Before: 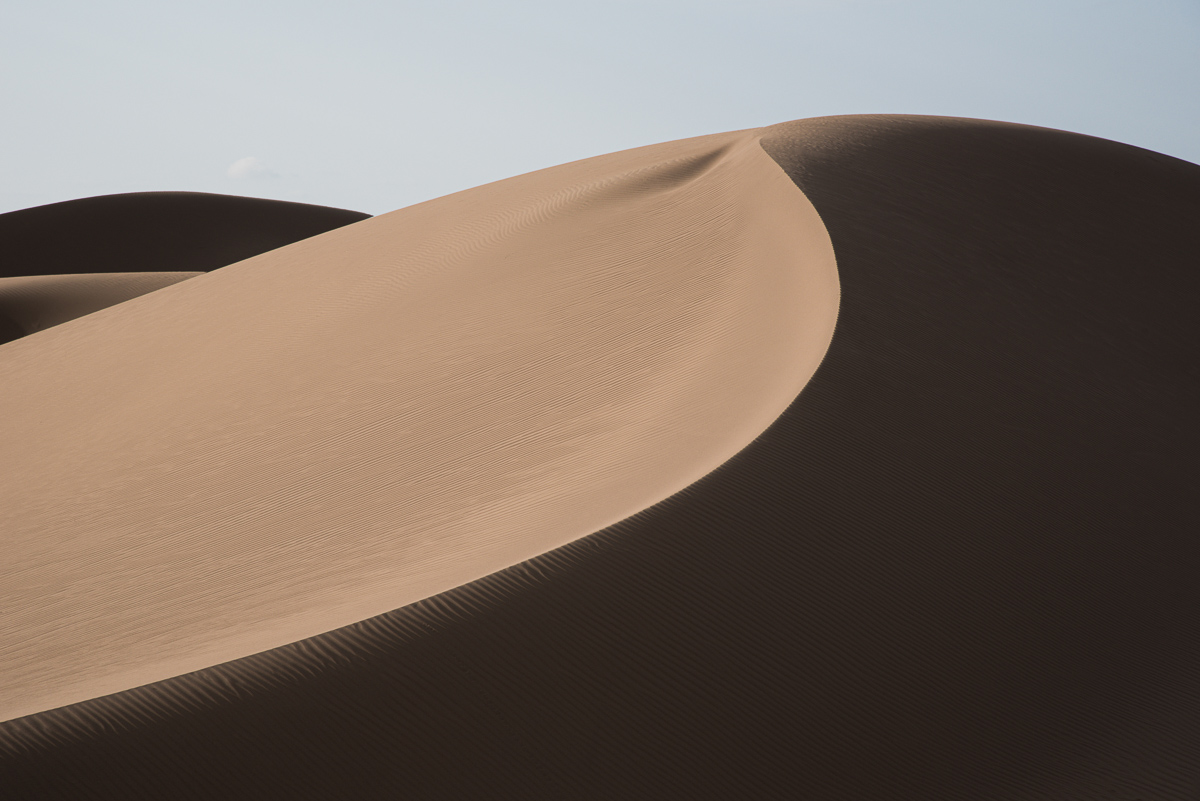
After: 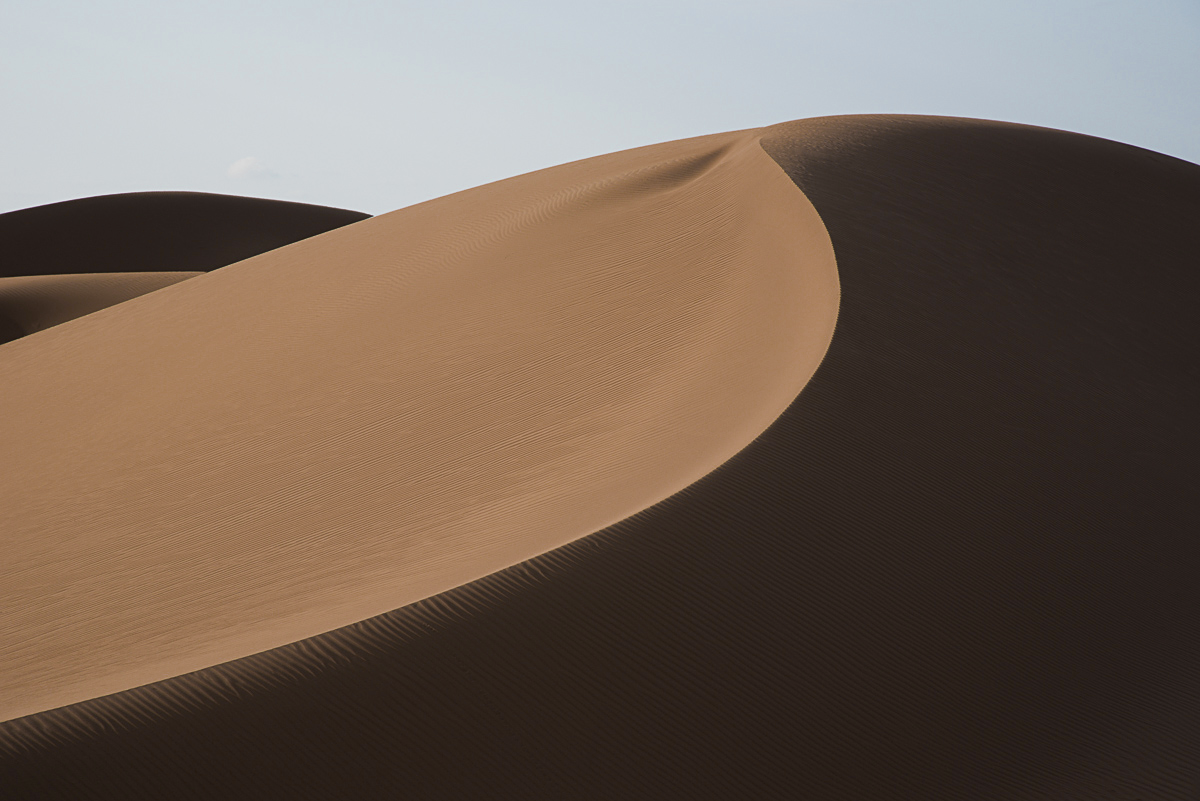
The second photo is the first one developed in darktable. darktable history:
color zones: curves: ch0 [(0.11, 0.396) (0.195, 0.36) (0.25, 0.5) (0.303, 0.412) (0.357, 0.544) (0.75, 0.5) (0.967, 0.328)]; ch1 [(0, 0.468) (0.112, 0.512) (0.202, 0.6) (0.25, 0.5) (0.307, 0.352) (0.357, 0.544) (0.75, 0.5) (0.963, 0.524)], mix 25.74%
sharpen: amount 0.203
